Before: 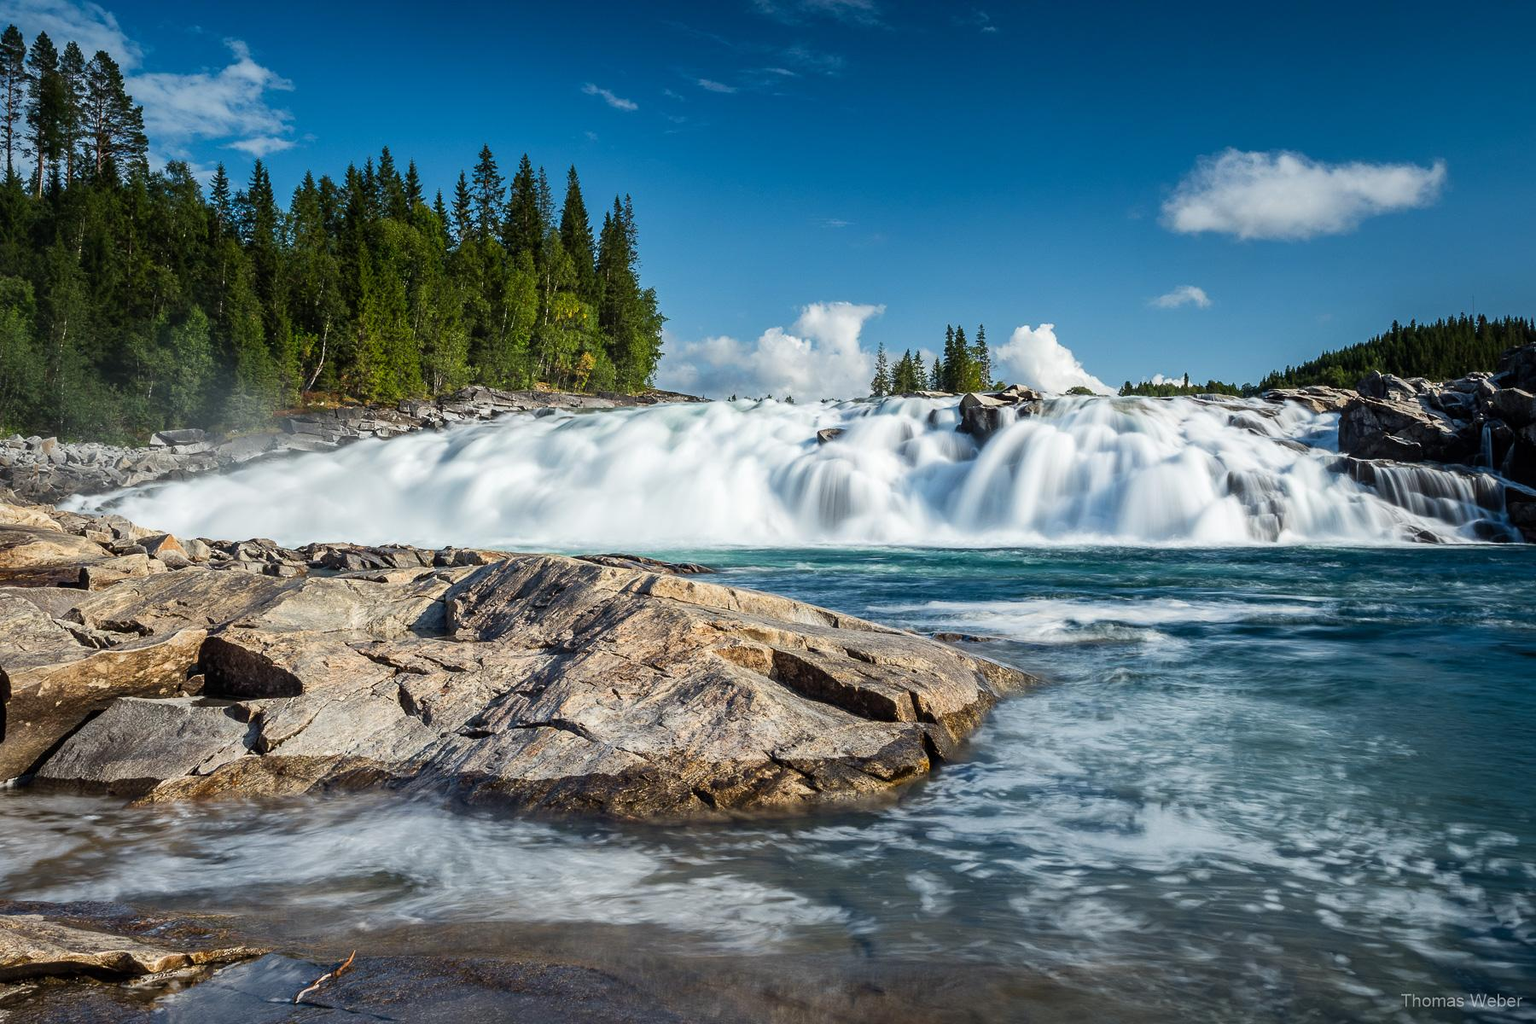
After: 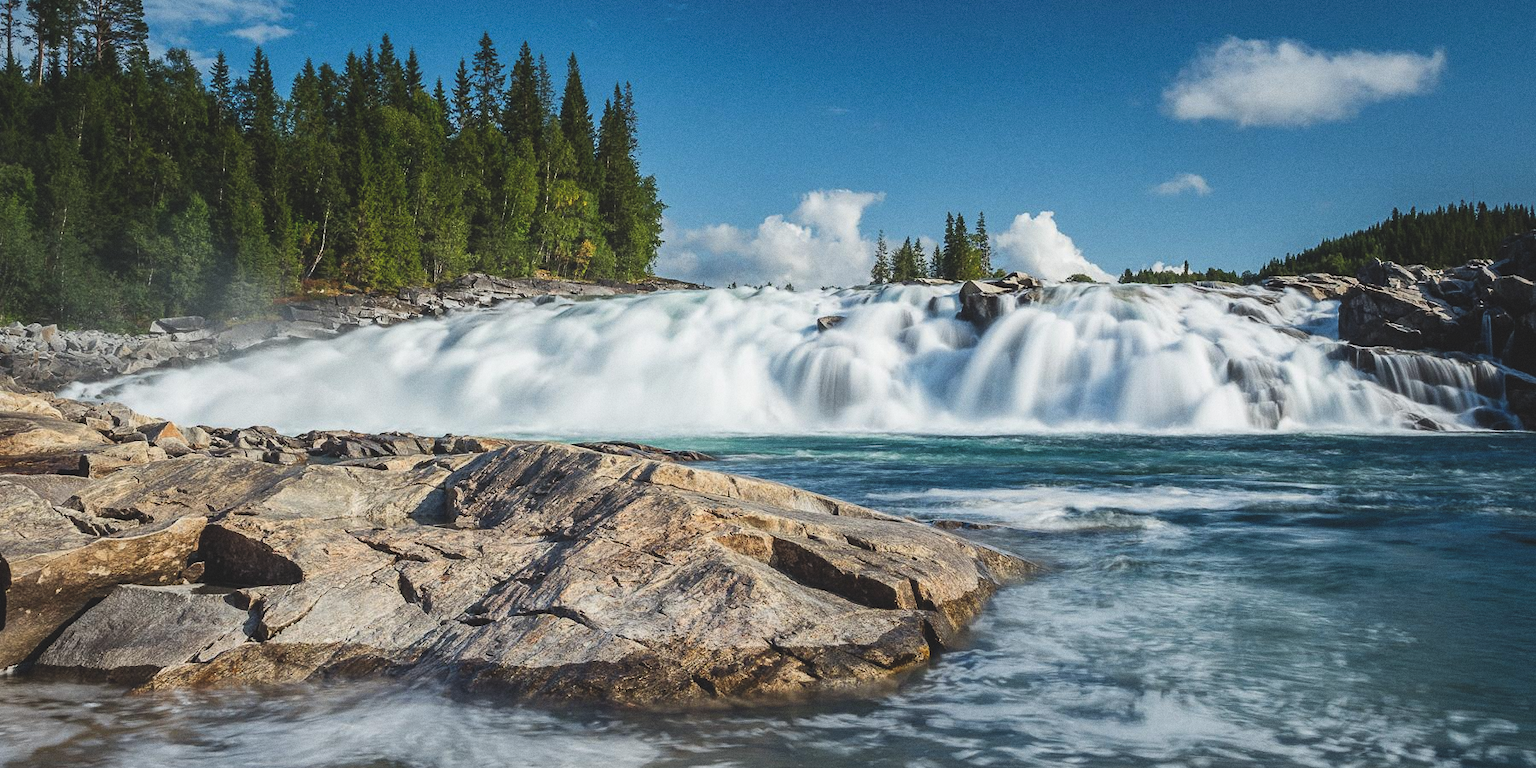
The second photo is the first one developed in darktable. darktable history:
crop: top 11.038%, bottom 13.962%
exposure: black level correction -0.015, exposure -0.125 EV, compensate highlight preservation false
grain: coarseness 7.08 ISO, strength 21.67%, mid-tones bias 59.58%
